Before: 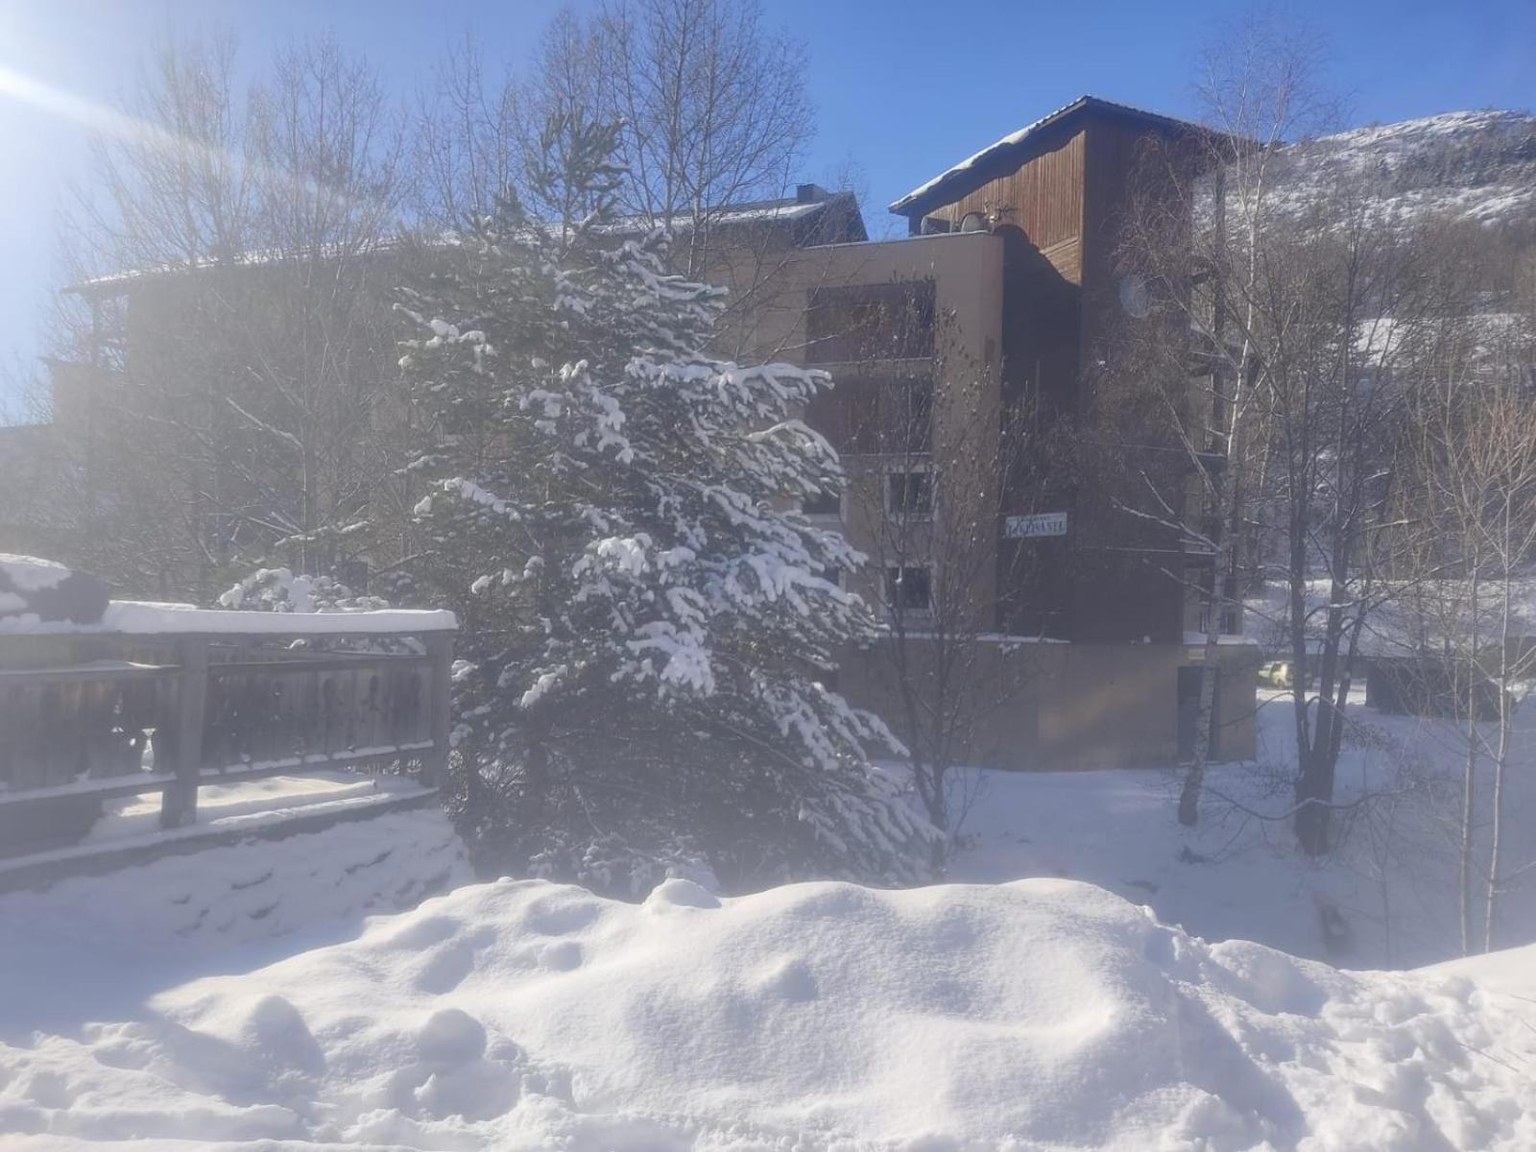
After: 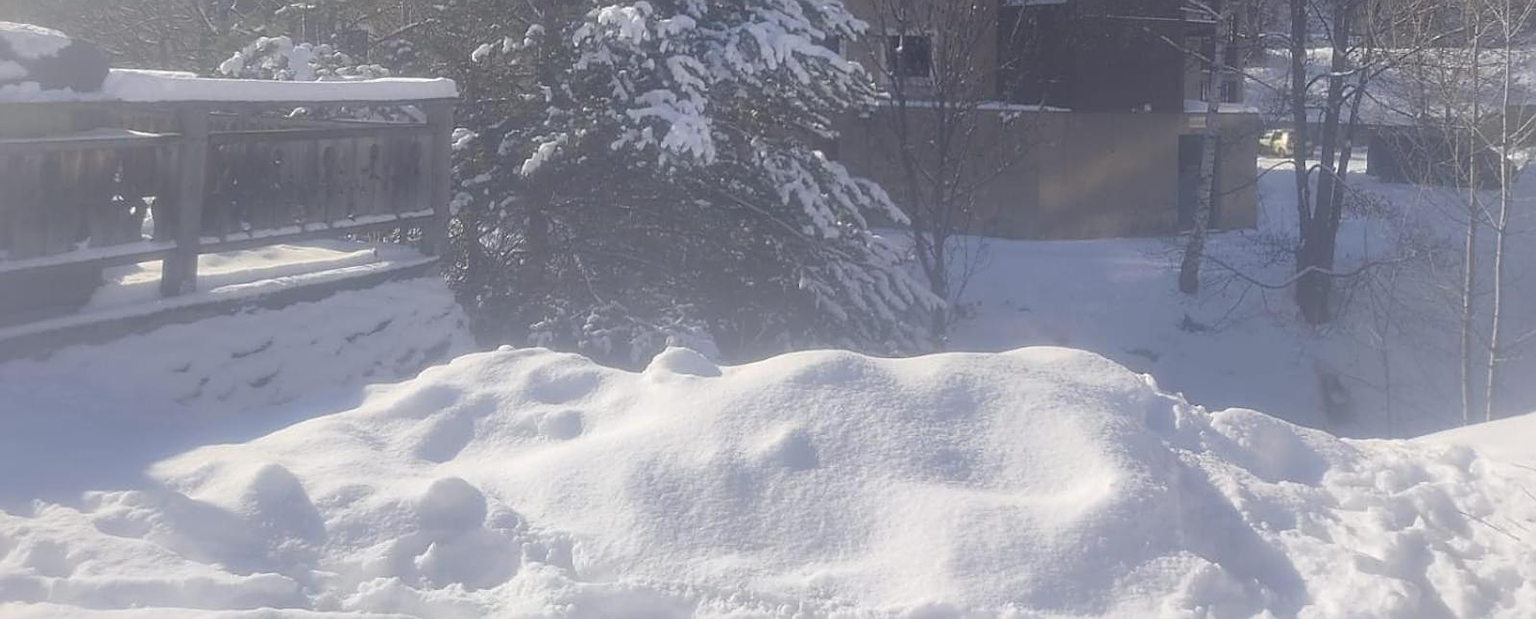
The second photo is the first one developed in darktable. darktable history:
crop and rotate: top 46.237%
sharpen: on, module defaults
